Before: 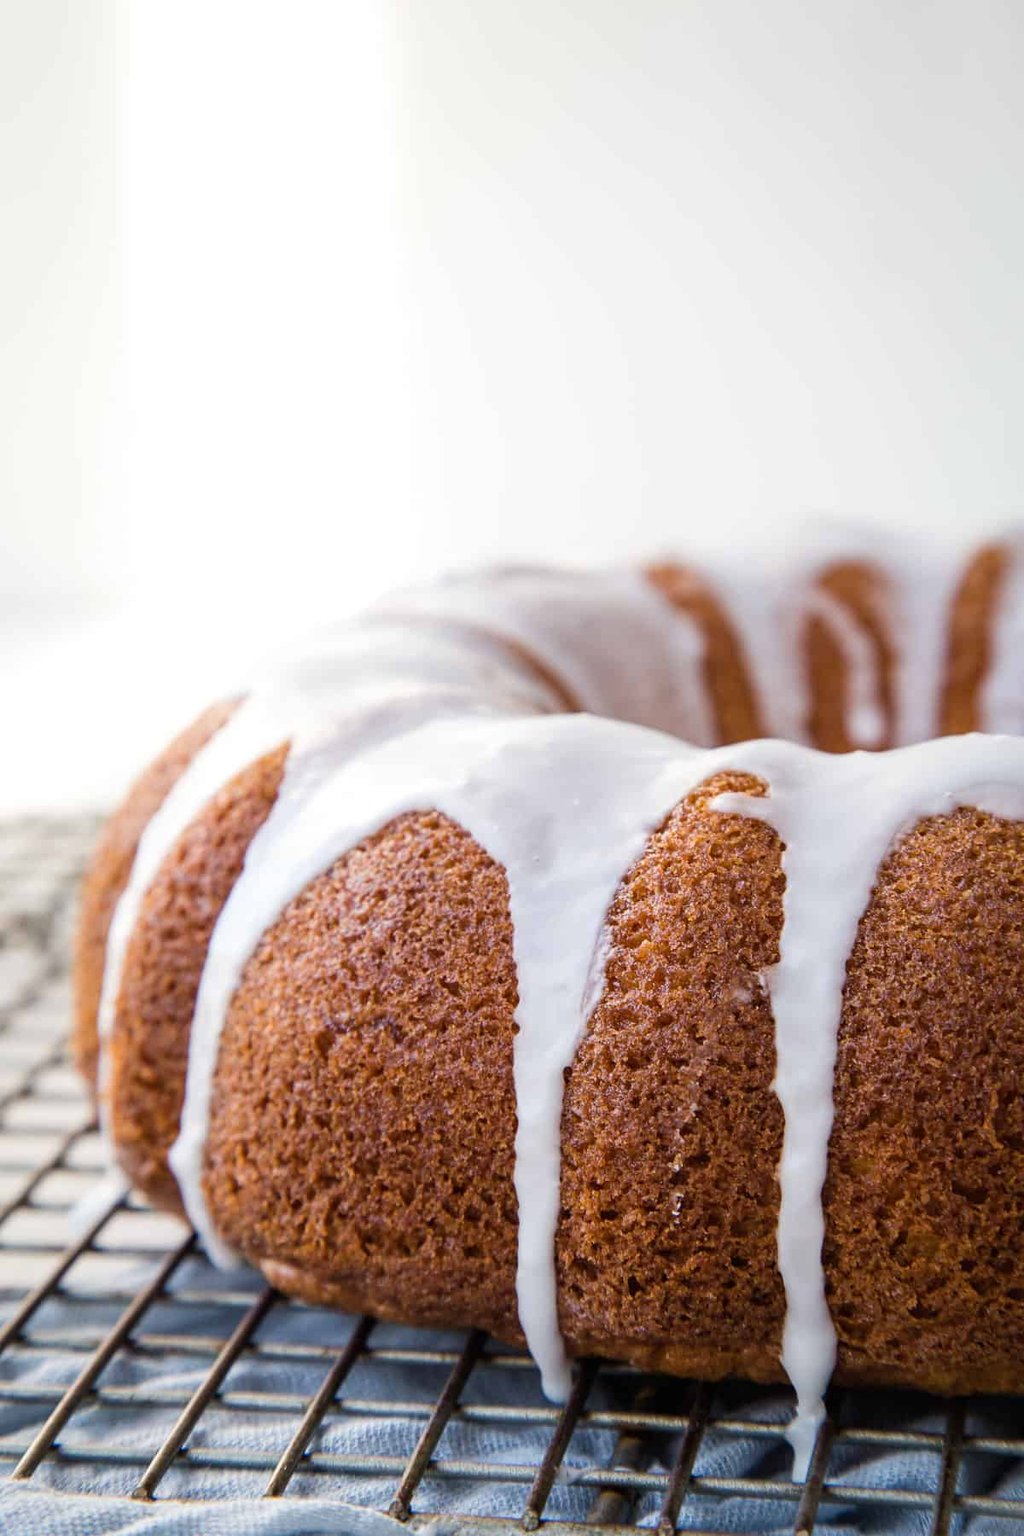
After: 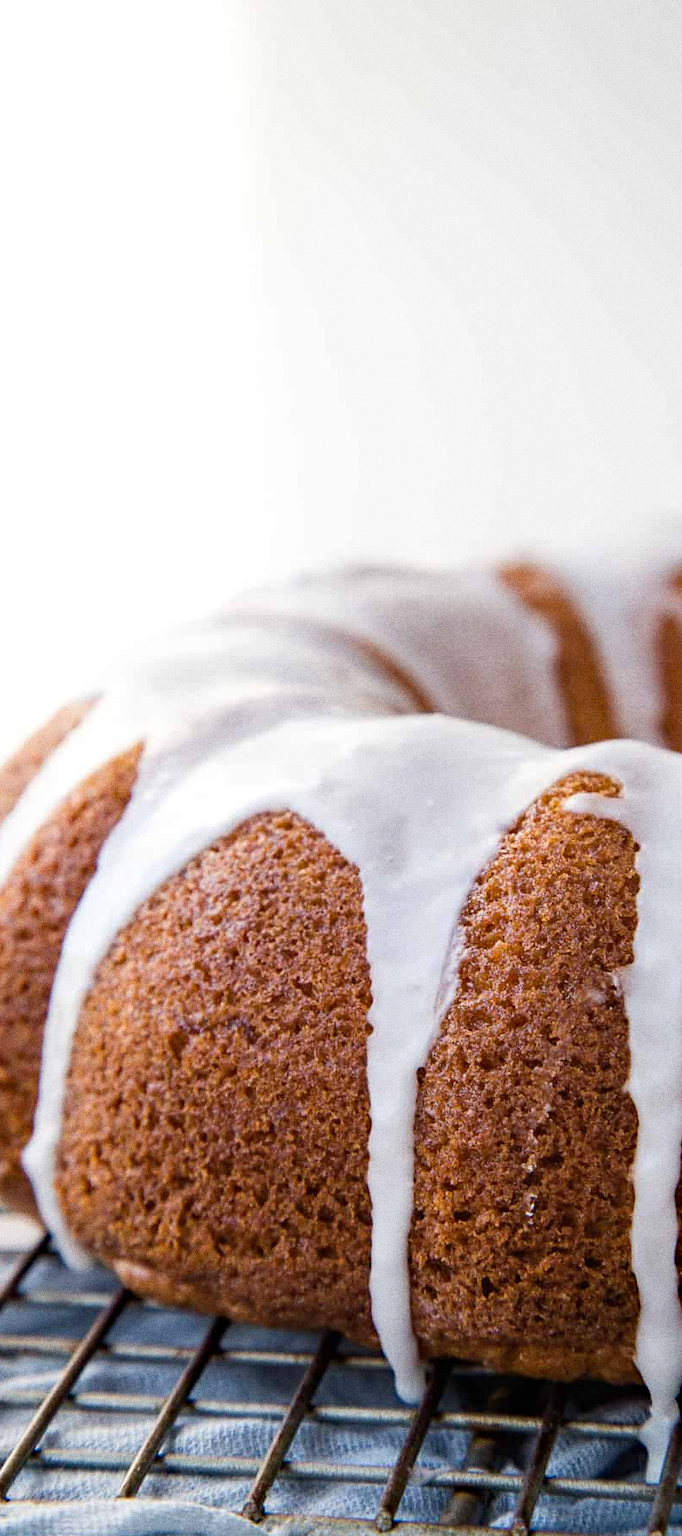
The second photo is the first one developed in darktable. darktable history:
crop and rotate: left 14.385%, right 18.948%
grain: coarseness 9.61 ISO, strength 35.62%
haze removal: compatibility mode true, adaptive false
